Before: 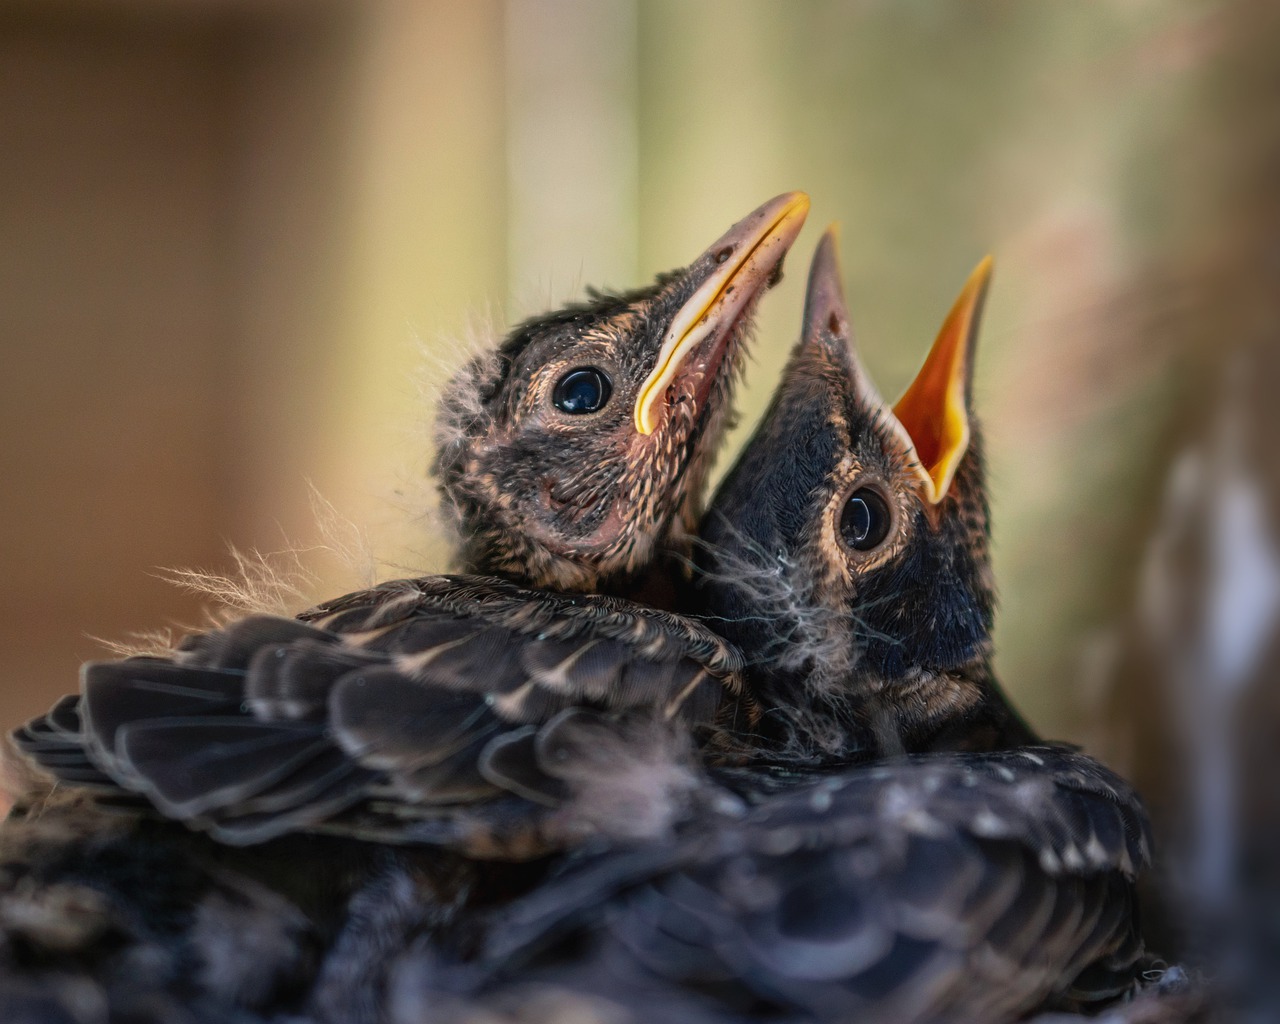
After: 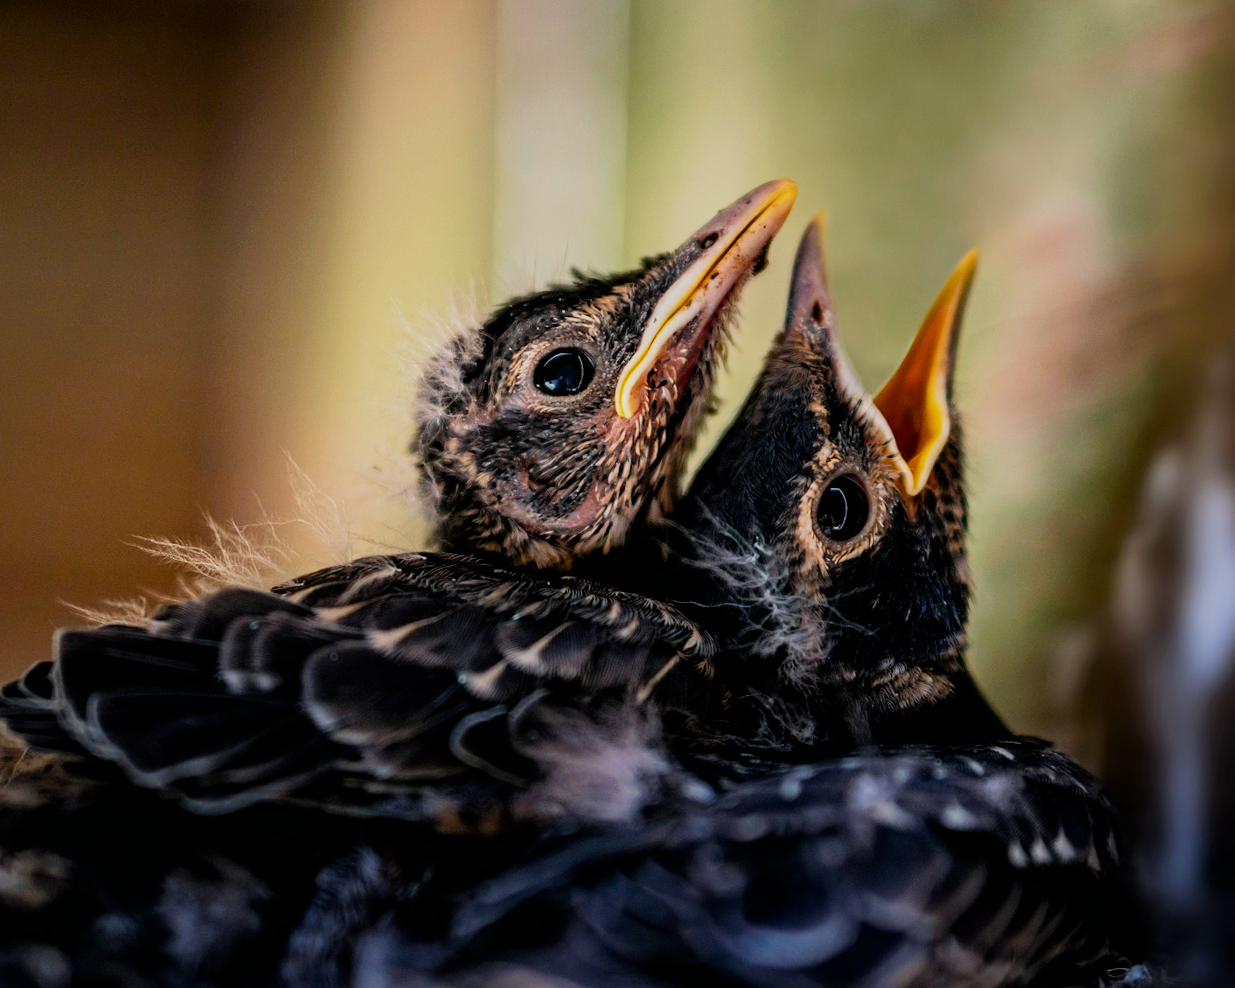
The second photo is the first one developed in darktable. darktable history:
color balance rgb: perceptual saturation grading › global saturation 20%, perceptual saturation grading › highlights -25%, perceptual saturation grading › shadows 50%
haze removal: compatibility mode true, adaptive false
crop and rotate: angle -1.69°
filmic rgb: black relative exposure -5 EV, hardness 2.88, contrast 1.3, highlights saturation mix -30%
